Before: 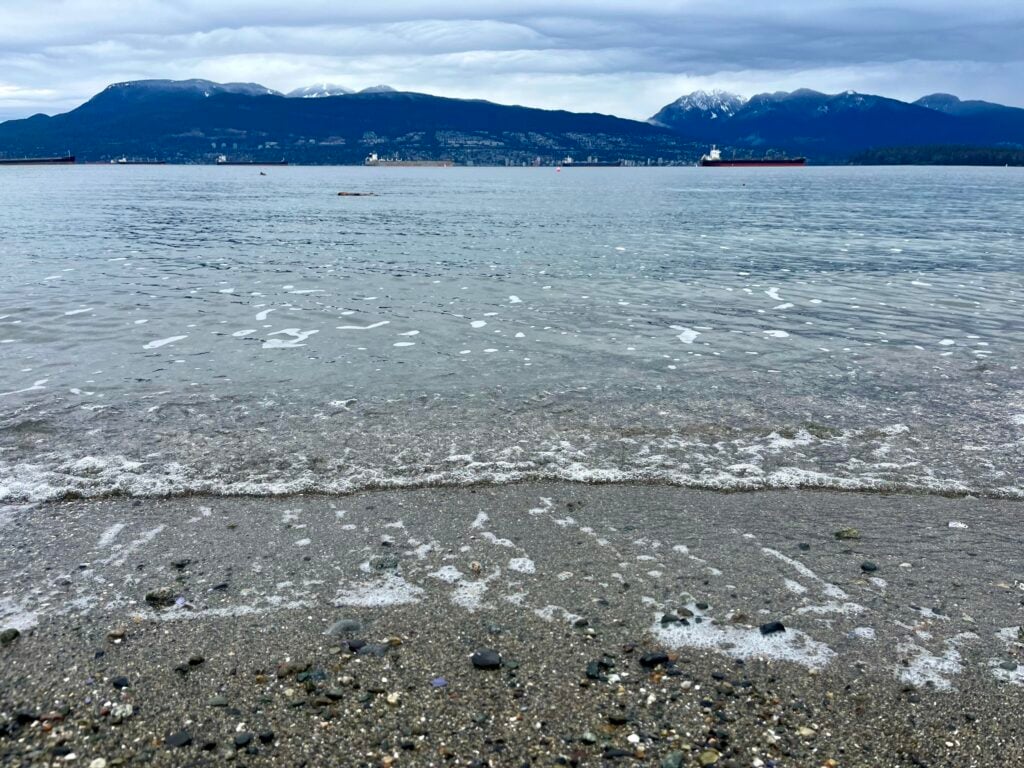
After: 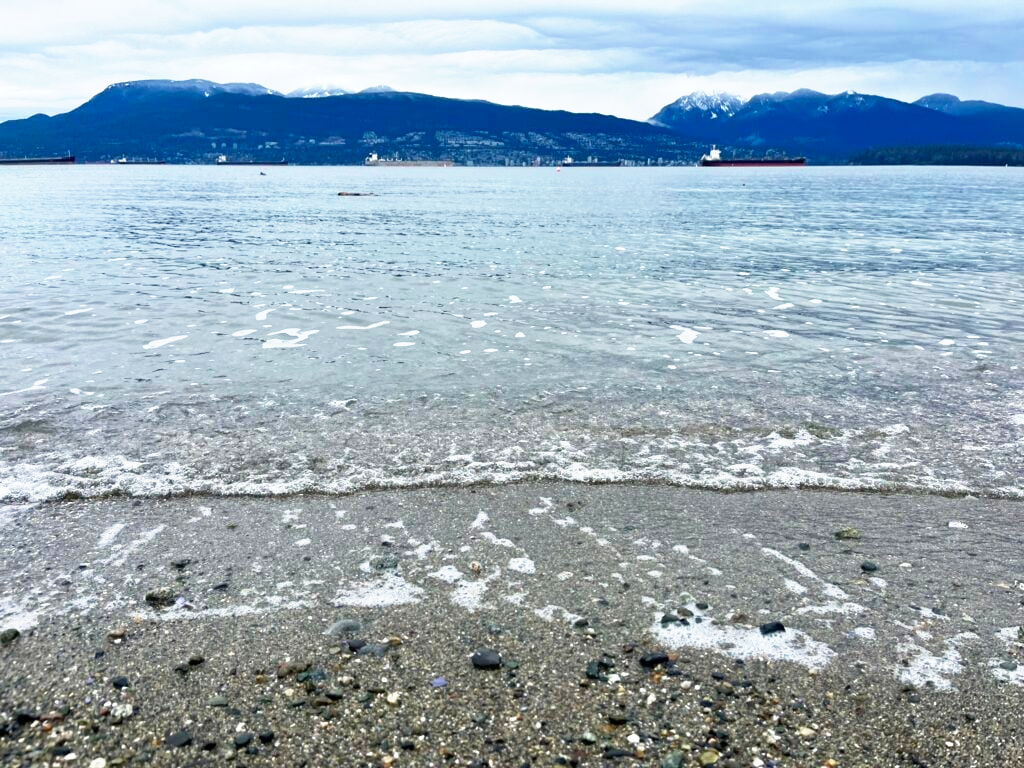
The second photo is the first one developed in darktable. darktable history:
base curve: curves: ch0 [(0, 0) (0.557, 0.834) (1, 1)], preserve colors none
